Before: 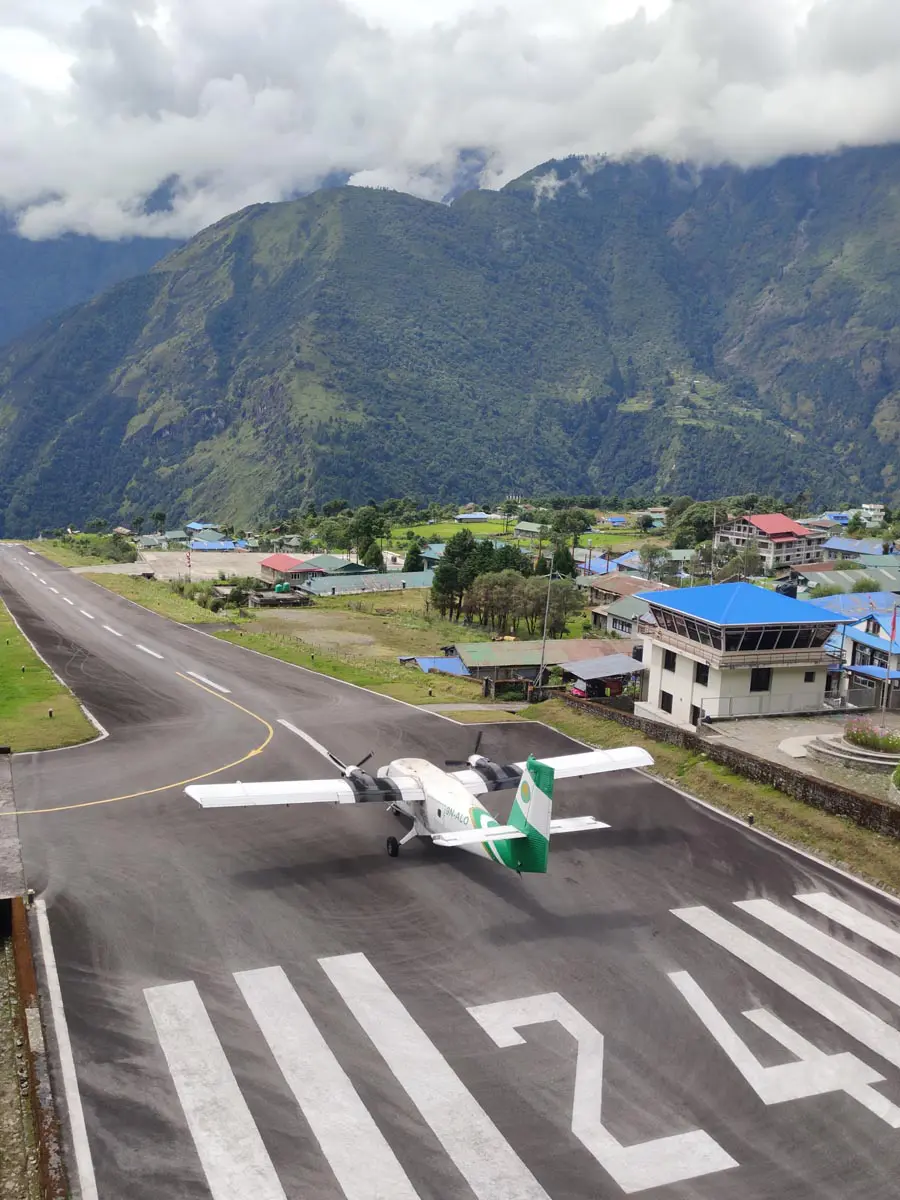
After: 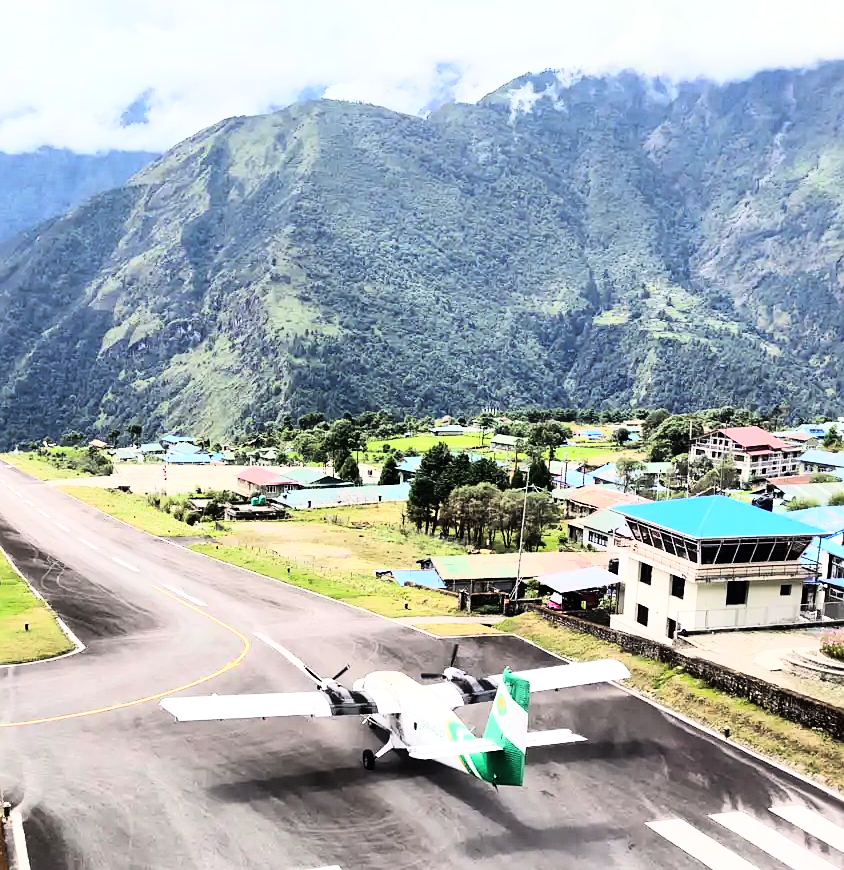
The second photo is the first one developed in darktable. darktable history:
tone equalizer: -8 EV -0.417 EV, -7 EV -0.389 EV, -6 EV -0.333 EV, -5 EV -0.222 EV, -3 EV 0.222 EV, -2 EV 0.333 EV, -1 EV 0.389 EV, +0 EV 0.417 EV, edges refinement/feathering 500, mask exposure compensation -1.57 EV, preserve details no
crop: left 2.737%, top 7.287%, right 3.421%, bottom 20.179%
sharpen: radius 1.272, amount 0.305, threshold 0
rgb curve: curves: ch0 [(0, 0) (0.21, 0.15) (0.24, 0.21) (0.5, 0.75) (0.75, 0.96) (0.89, 0.99) (1, 1)]; ch1 [(0, 0.02) (0.21, 0.13) (0.25, 0.2) (0.5, 0.67) (0.75, 0.9) (0.89, 0.97) (1, 1)]; ch2 [(0, 0.02) (0.21, 0.13) (0.25, 0.2) (0.5, 0.67) (0.75, 0.9) (0.89, 0.97) (1, 1)], compensate middle gray true
